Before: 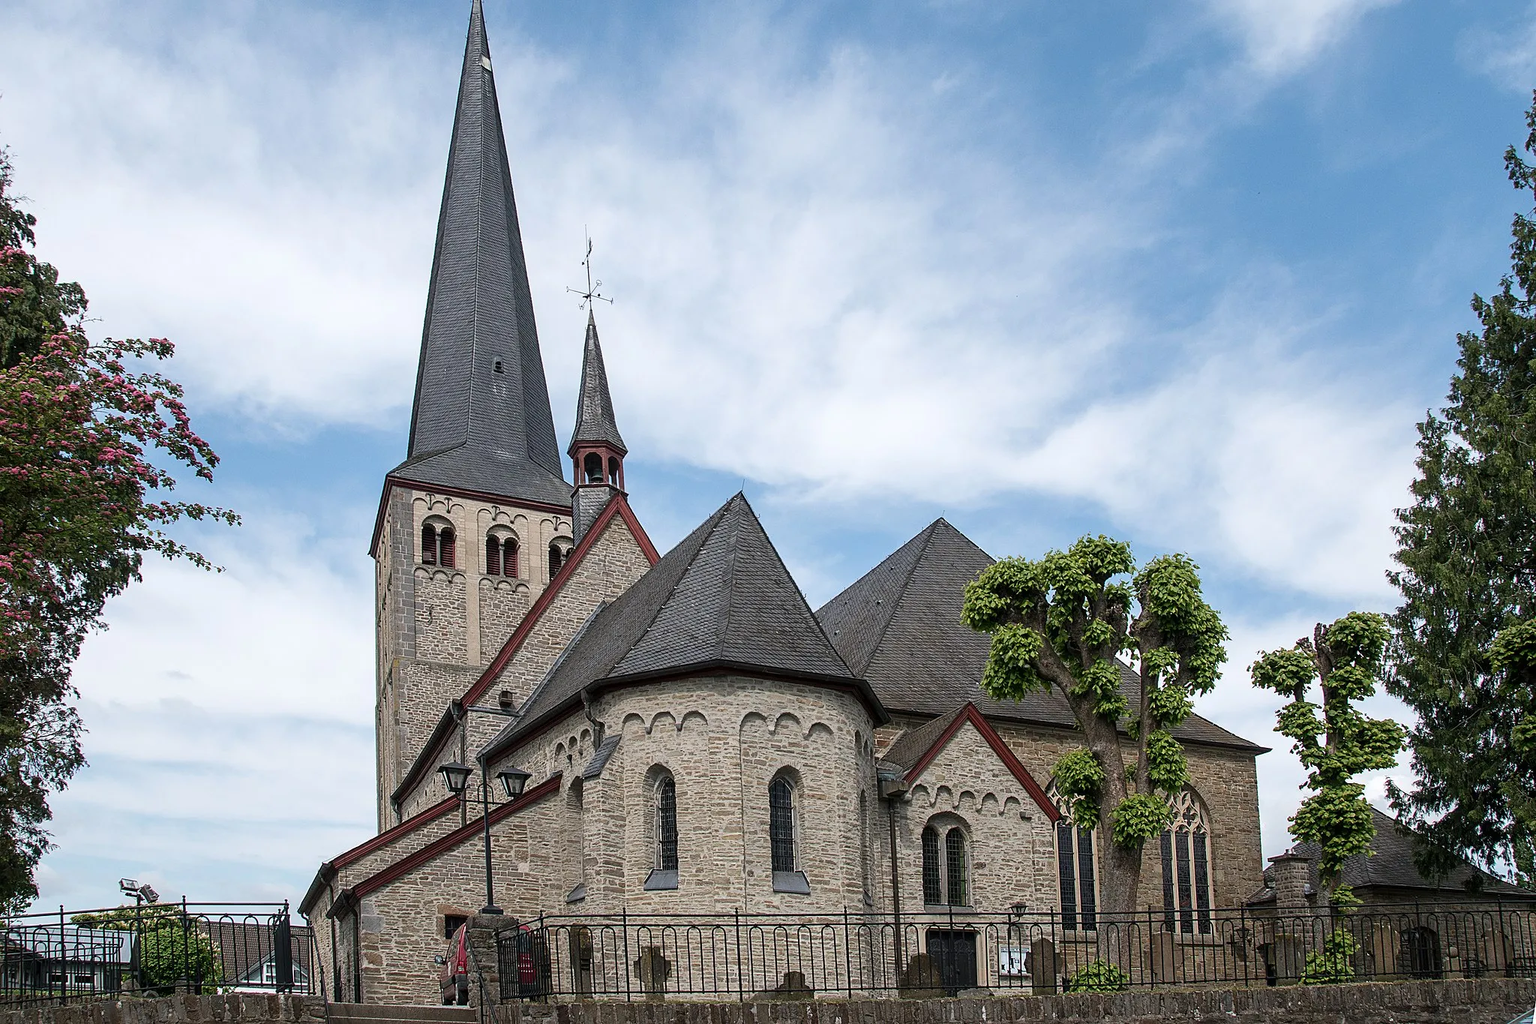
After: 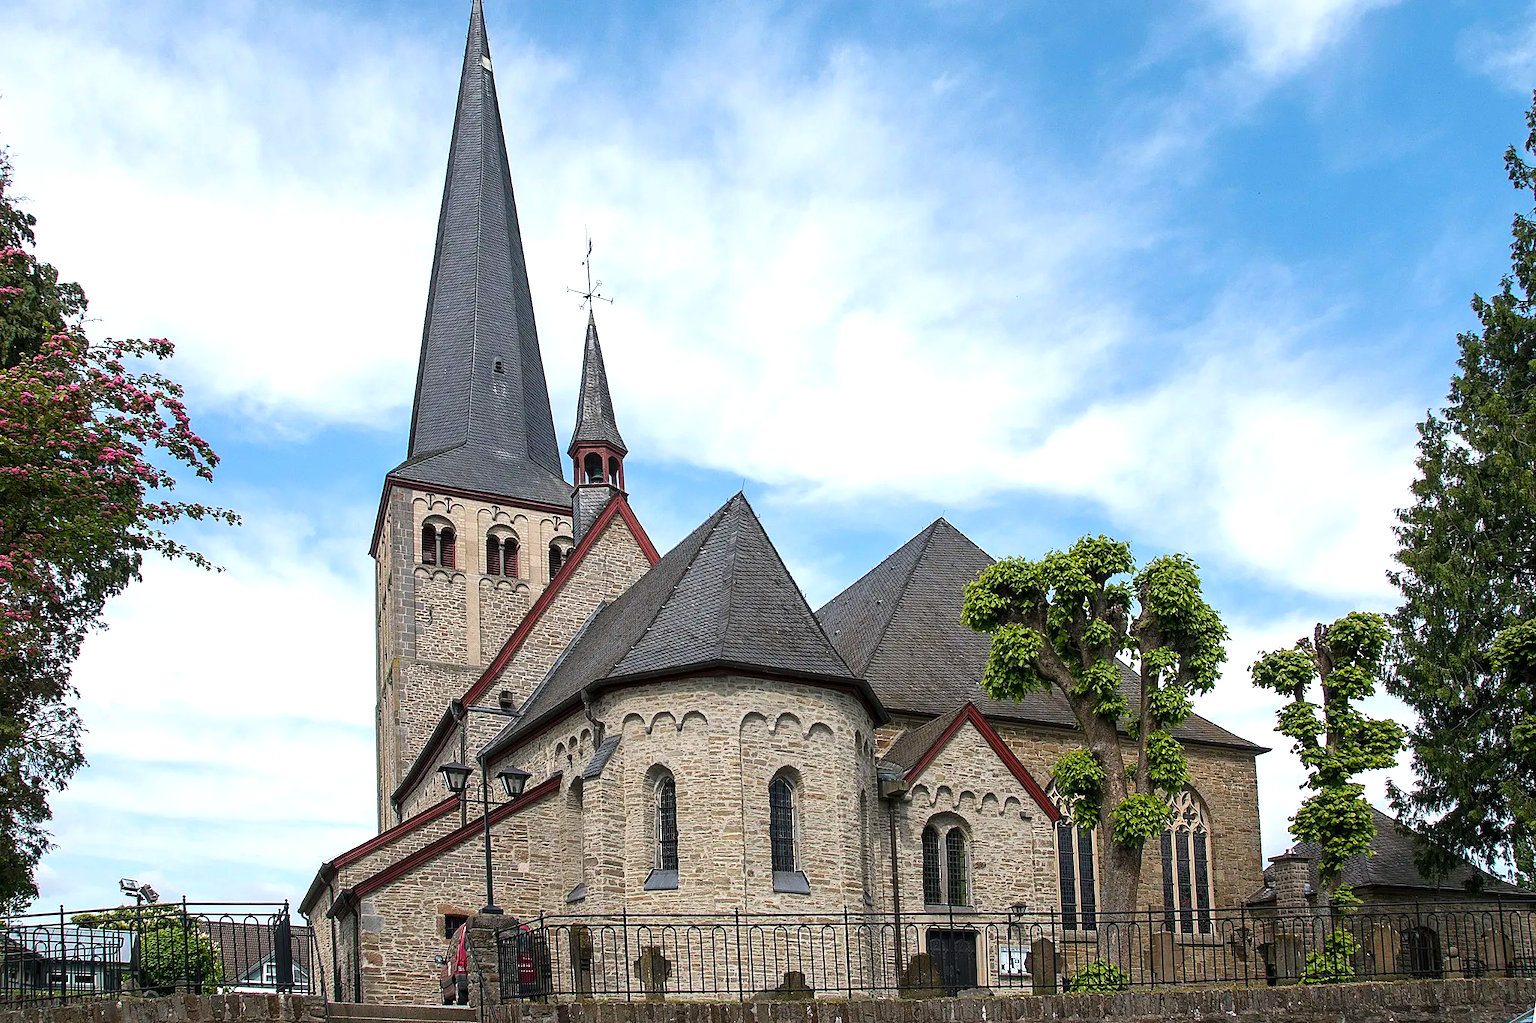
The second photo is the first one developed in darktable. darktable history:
color balance rgb: perceptual saturation grading › global saturation 33.054%, perceptual brilliance grading › global brilliance 11.093%
